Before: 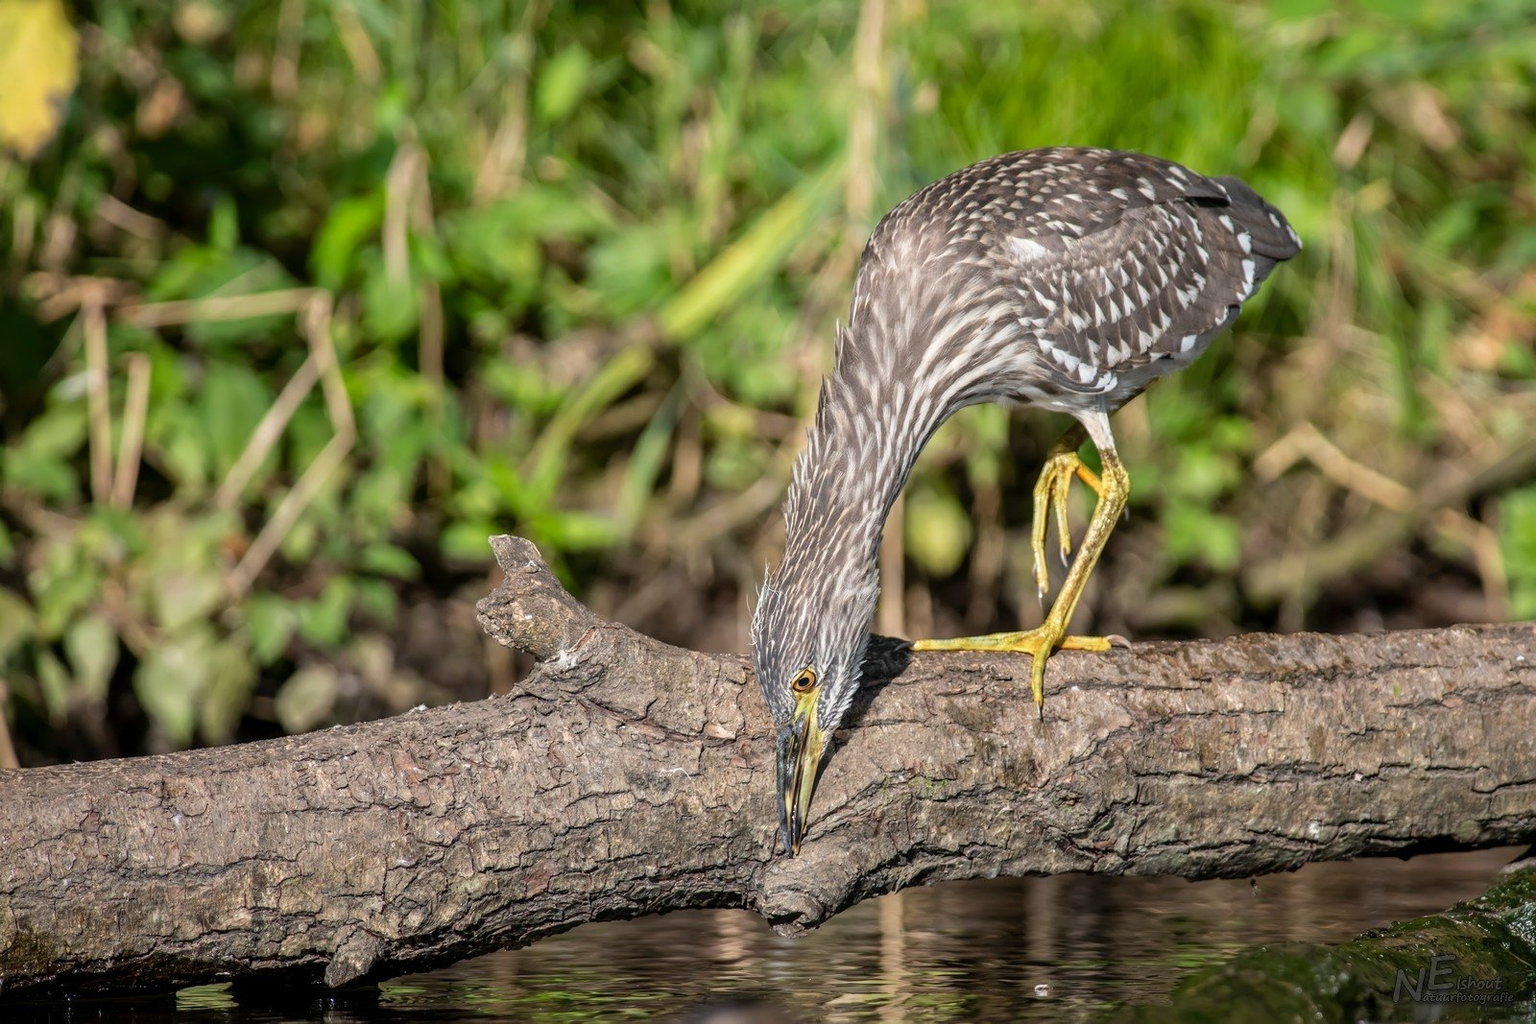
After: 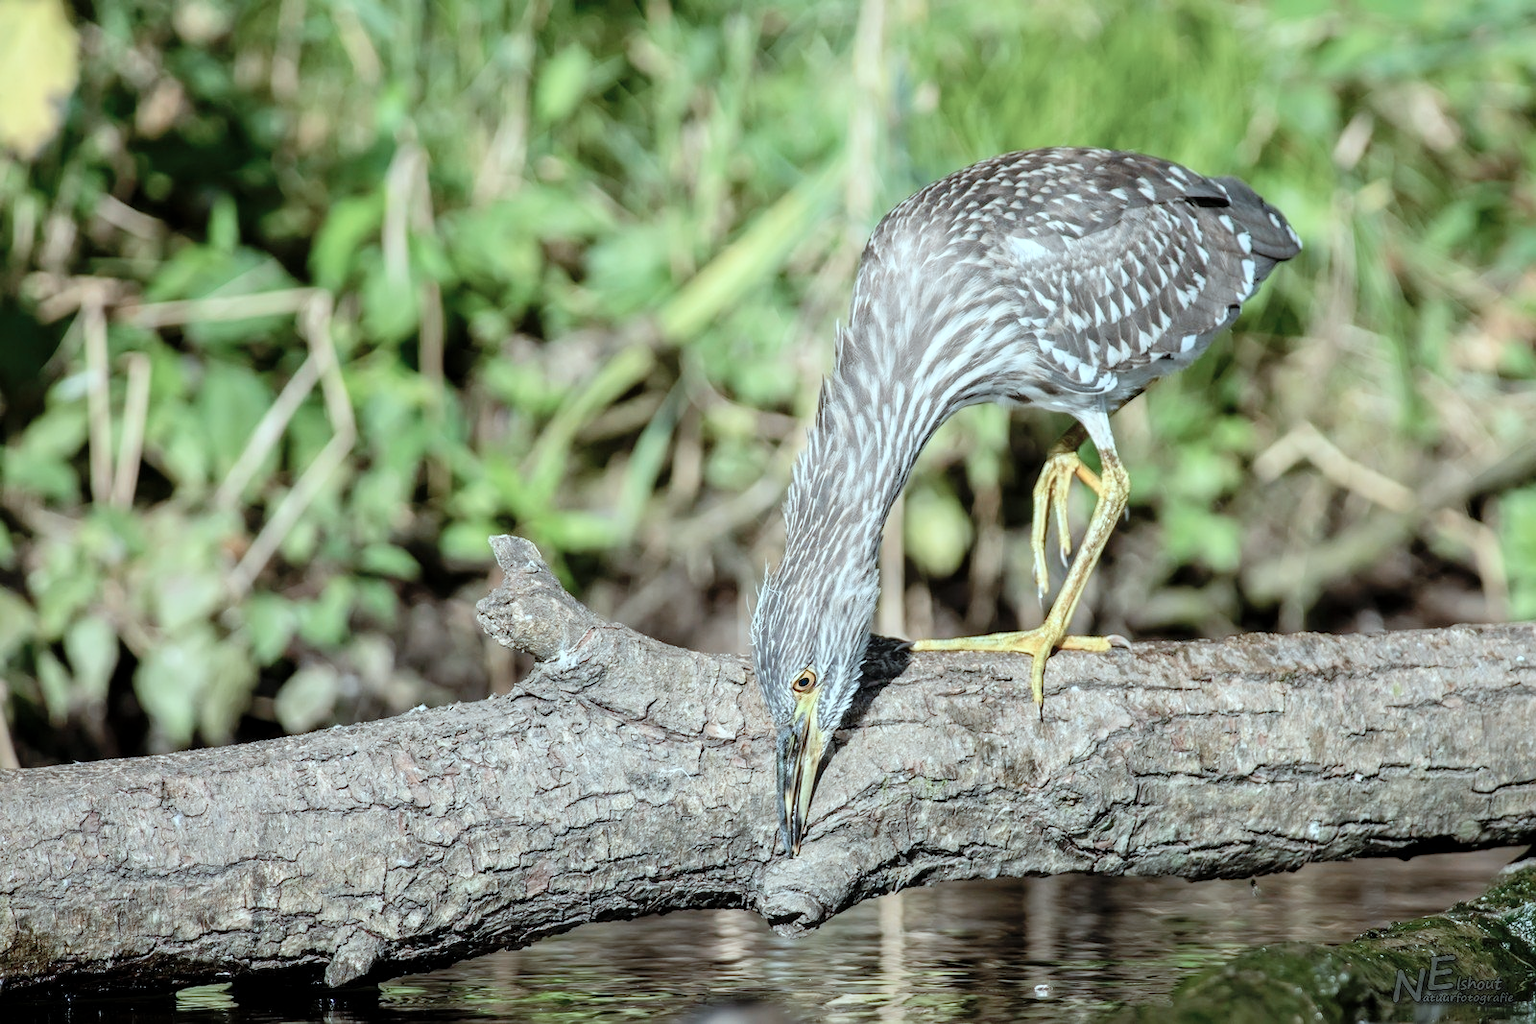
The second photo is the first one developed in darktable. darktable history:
filmic rgb: middle gray luminance 18.42%, black relative exposure -11.45 EV, white relative exposure 2.55 EV, threshold 6 EV, target black luminance 0%, hardness 8.41, latitude 99%, contrast 1.084, shadows ↔ highlights balance 0.505%, add noise in highlights 0, preserve chrominance max RGB, color science v3 (2019), use custom middle-gray values true, iterations of high-quality reconstruction 0, contrast in highlights soft, enable highlight reconstruction true
contrast brightness saturation: contrast 0.1, saturation -0.36
levels: levels [0, 0.397, 0.955]
color correction: highlights a* -10.04, highlights b* -10.37
